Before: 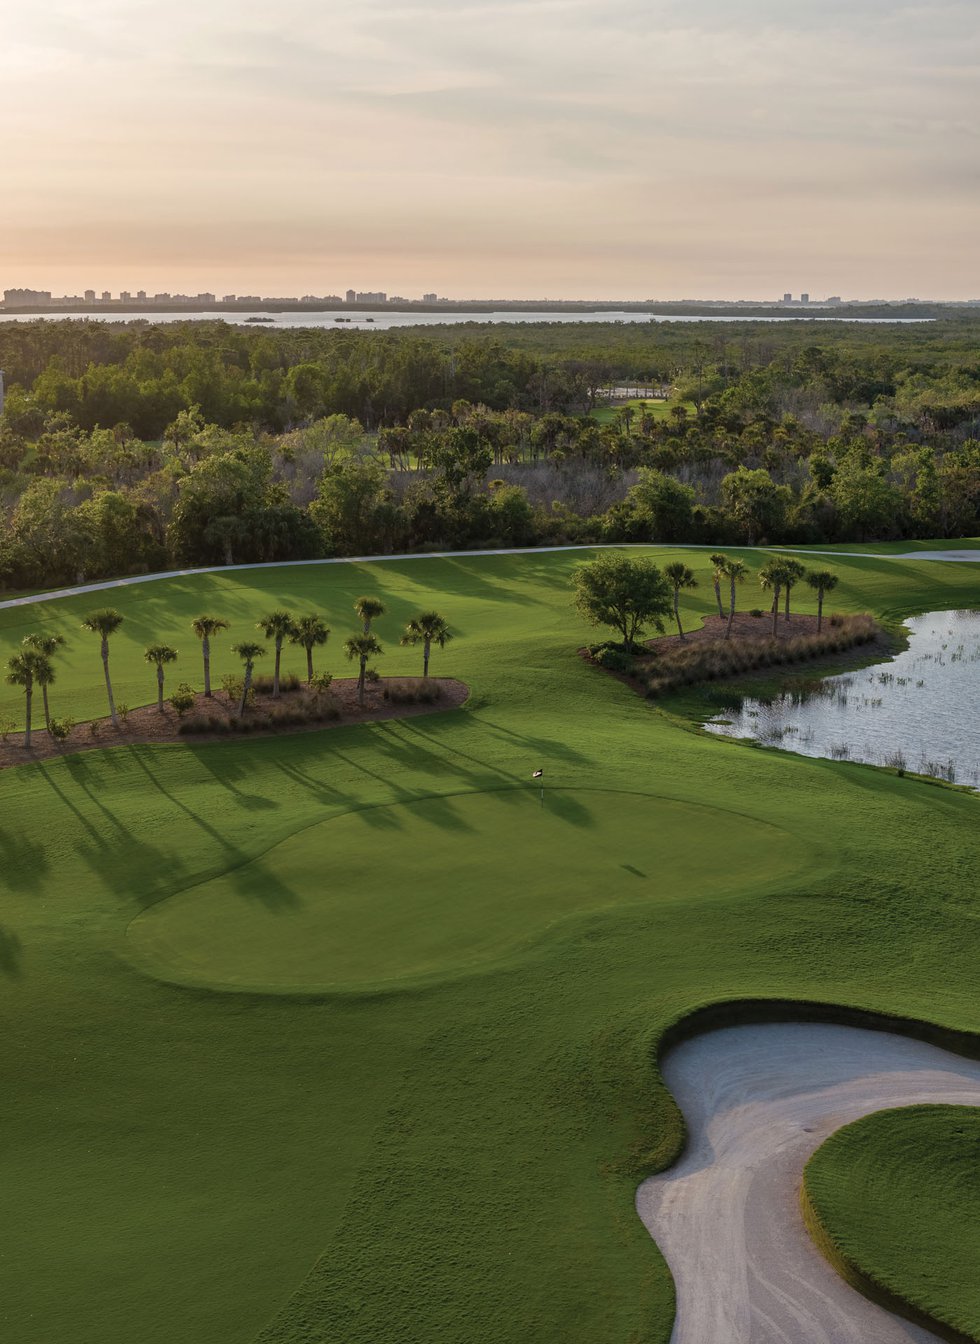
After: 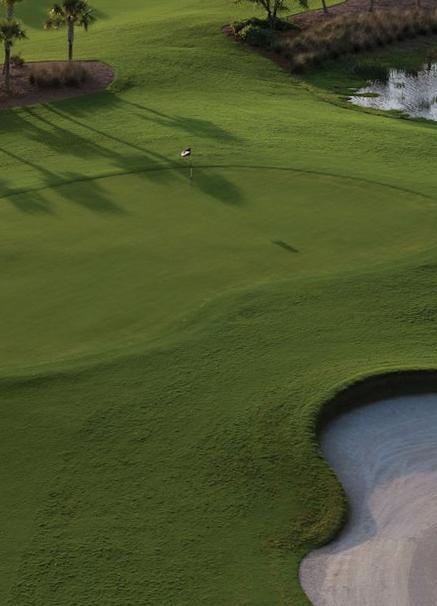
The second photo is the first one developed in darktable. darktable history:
rotate and perspective: rotation -2.12°, lens shift (vertical) 0.009, lens shift (horizontal) -0.008, automatic cropping original format, crop left 0.036, crop right 0.964, crop top 0.05, crop bottom 0.959
crop: left 35.976%, top 45.819%, right 18.162%, bottom 5.807%
